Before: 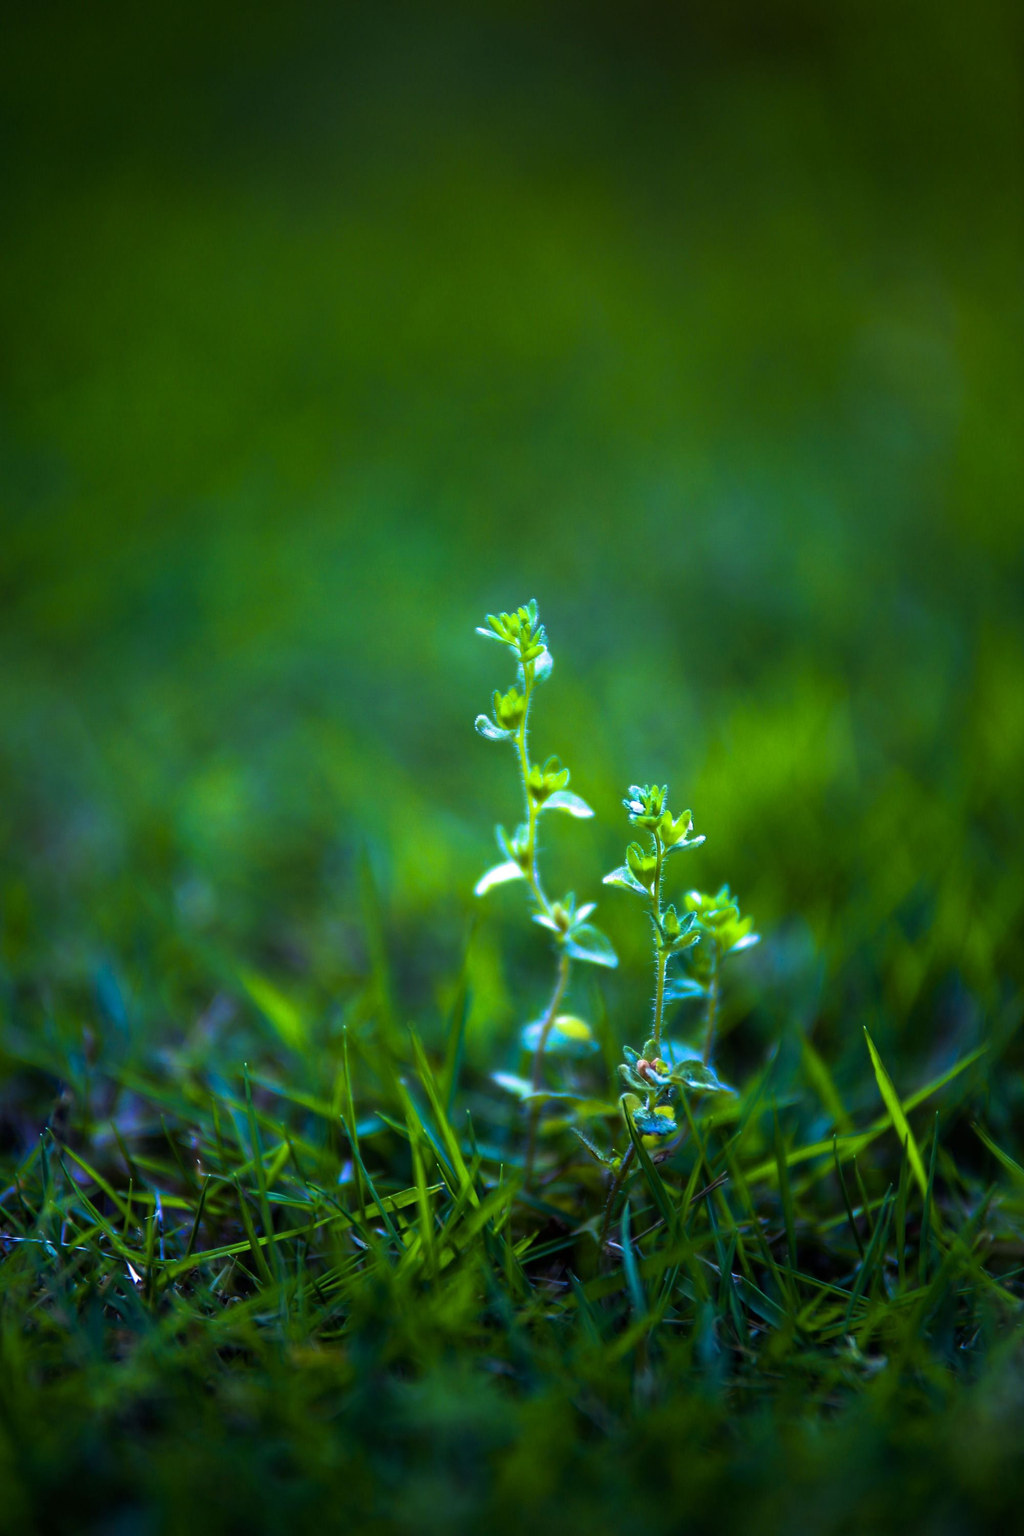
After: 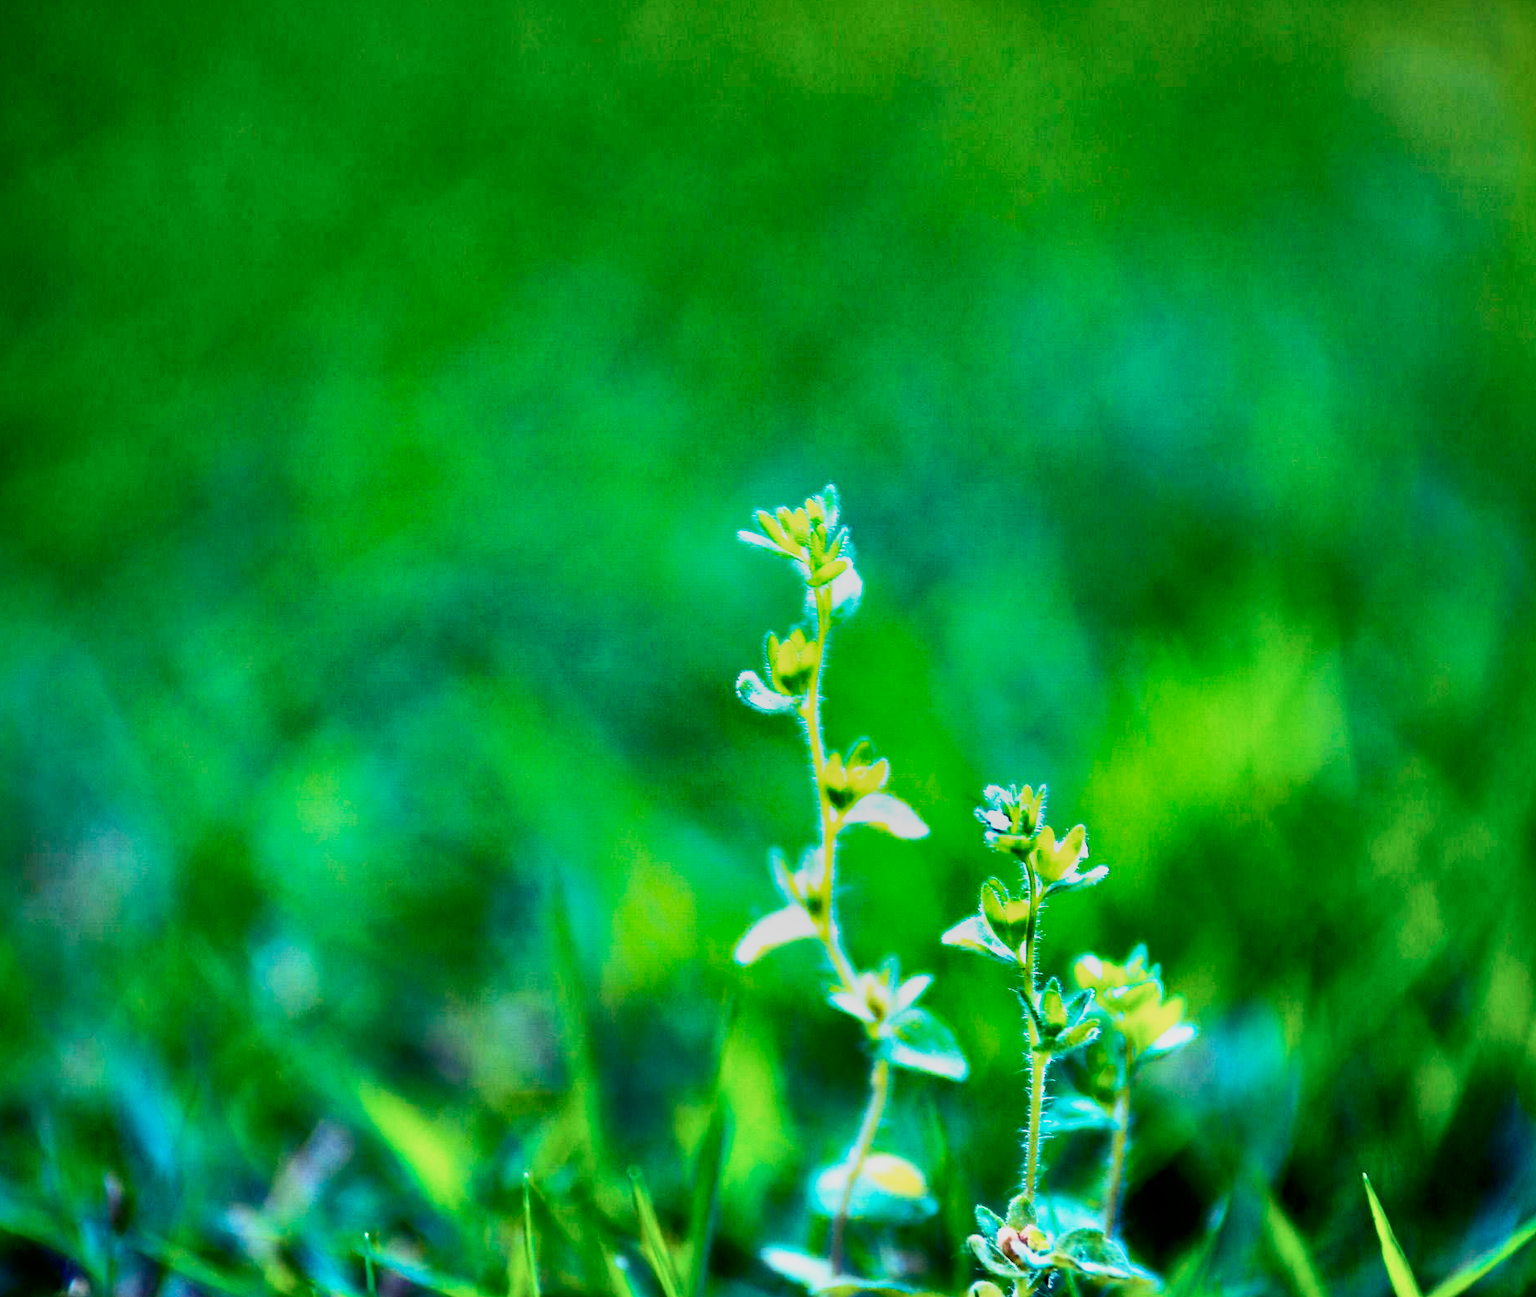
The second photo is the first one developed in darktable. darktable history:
contrast brightness saturation: contrast 0.246, saturation -0.318
shadows and highlights: shadows 82.52, white point adjustment -9.12, highlights -61.32, soften with gaussian
base curve: curves: ch0 [(0, 0) (0.012, 0.01) (0.073, 0.168) (0.31, 0.711) (0.645, 0.957) (1, 1)], preserve colors none
exposure: black level correction 0.001, exposure 0.498 EV, compensate highlight preservation false
crop: left 1.842%, top 19.433%, right 5.145%, bottom 28.183%
local contrast: mode bilateral grid, contrast 20, coarseness 49, detail 120%, midtone range 0.2
